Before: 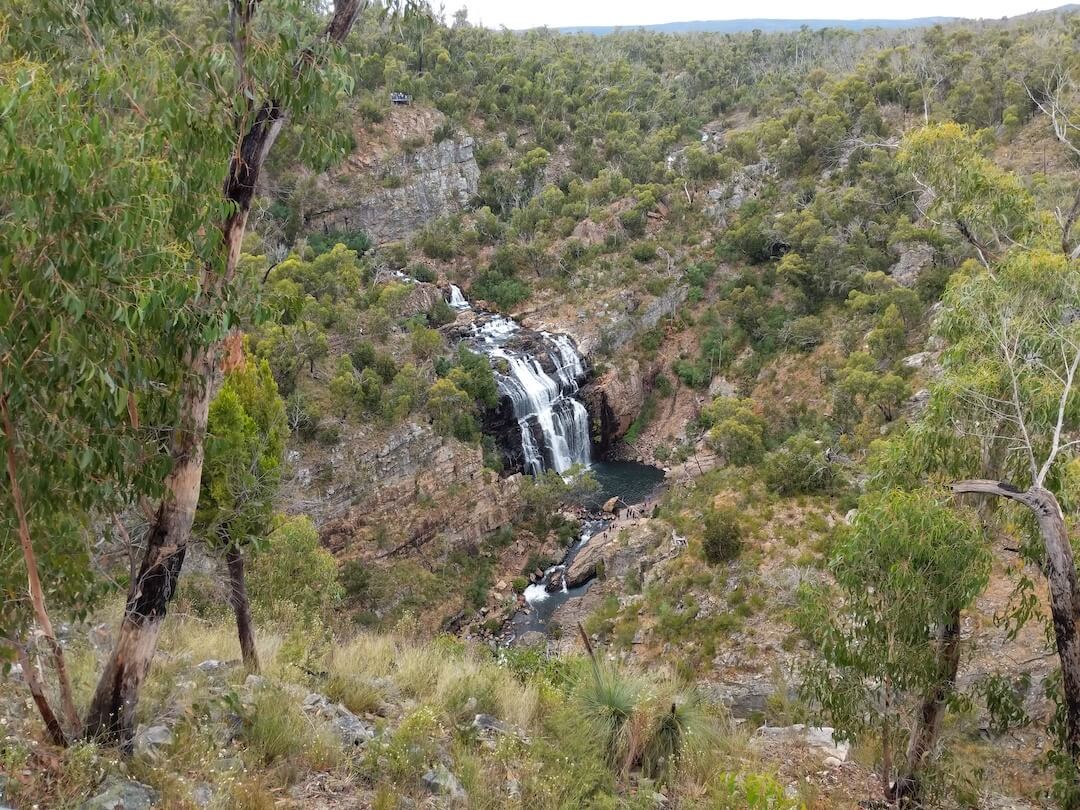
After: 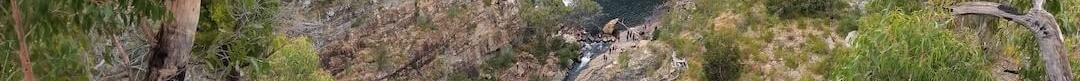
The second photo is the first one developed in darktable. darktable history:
crop and rotate: top 59.084%, bottom 30.916%
